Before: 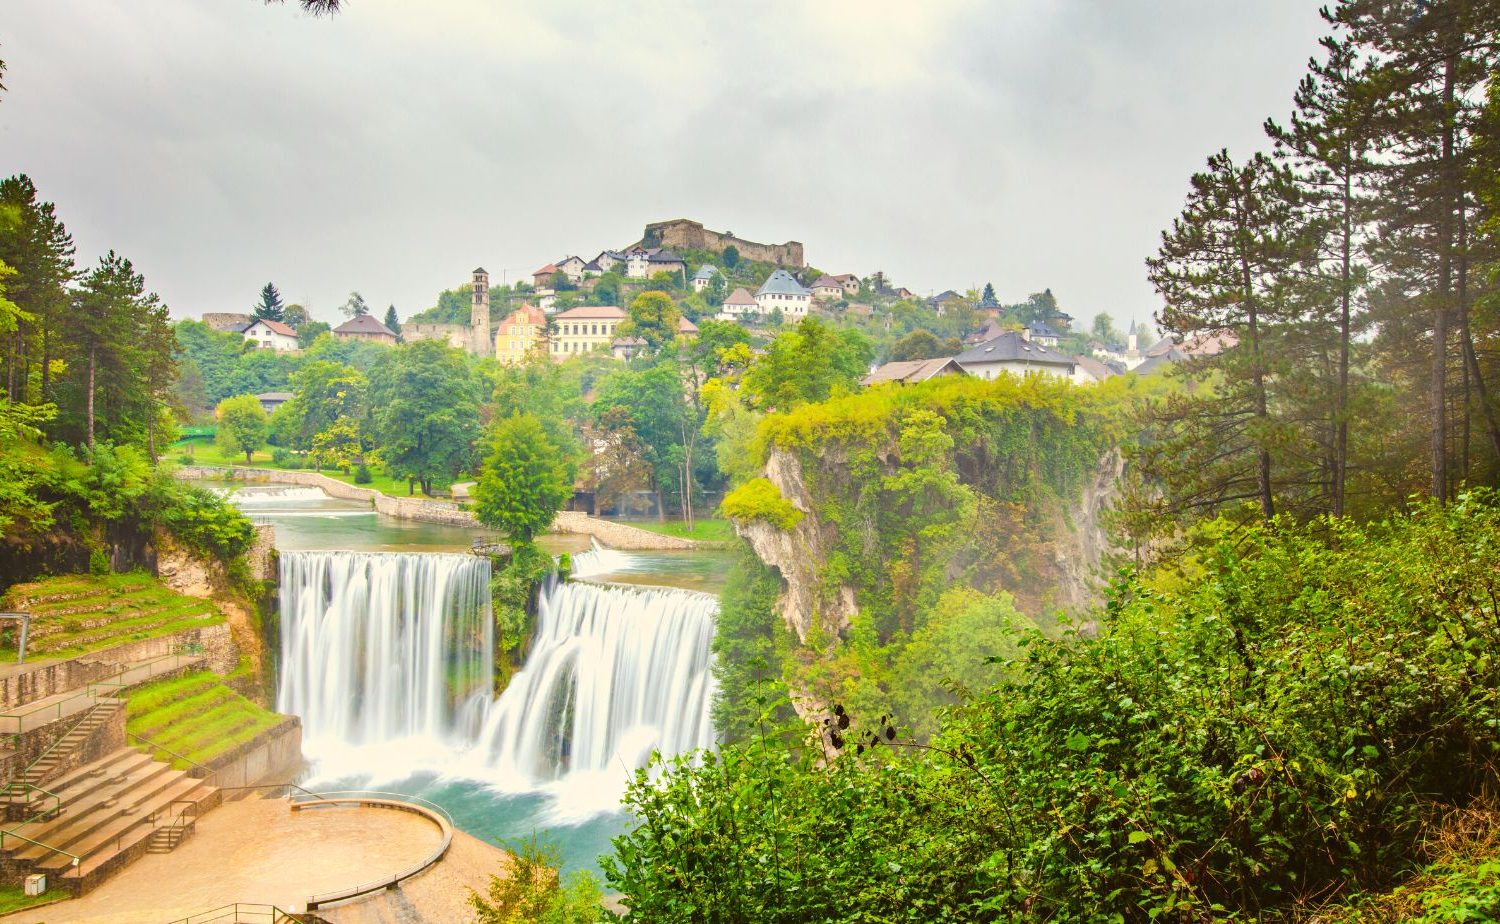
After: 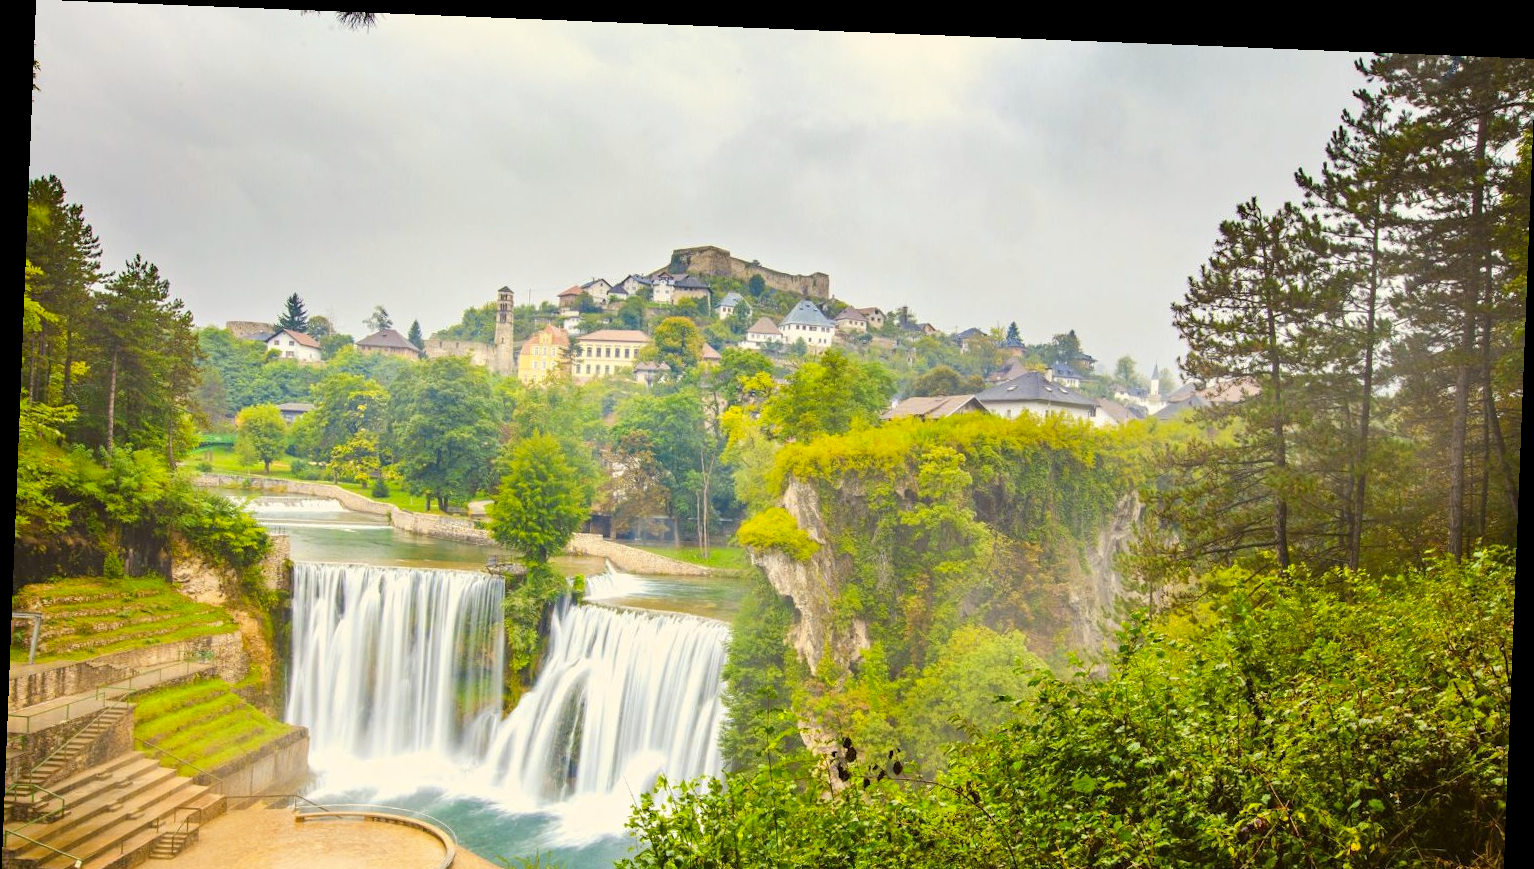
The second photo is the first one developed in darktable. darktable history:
color contrast: green-magenta contrast 0.8, blue-yellow contrast 1.1, unbound 0
crop and rotate: top 0%, bottom 11.49%
rotate and perspective: rotation 2.27°, automatic cropping off
